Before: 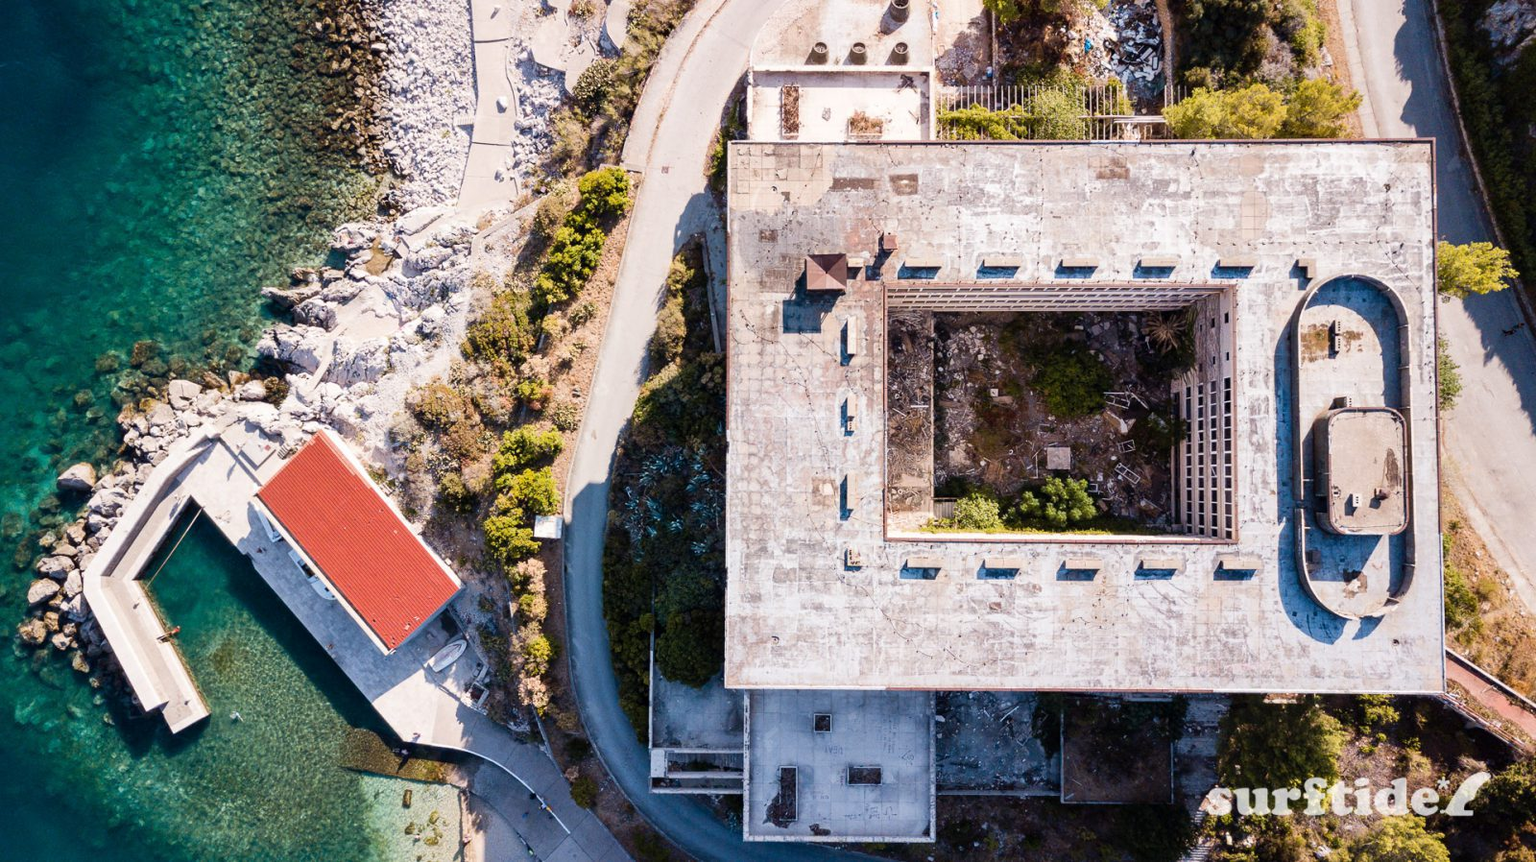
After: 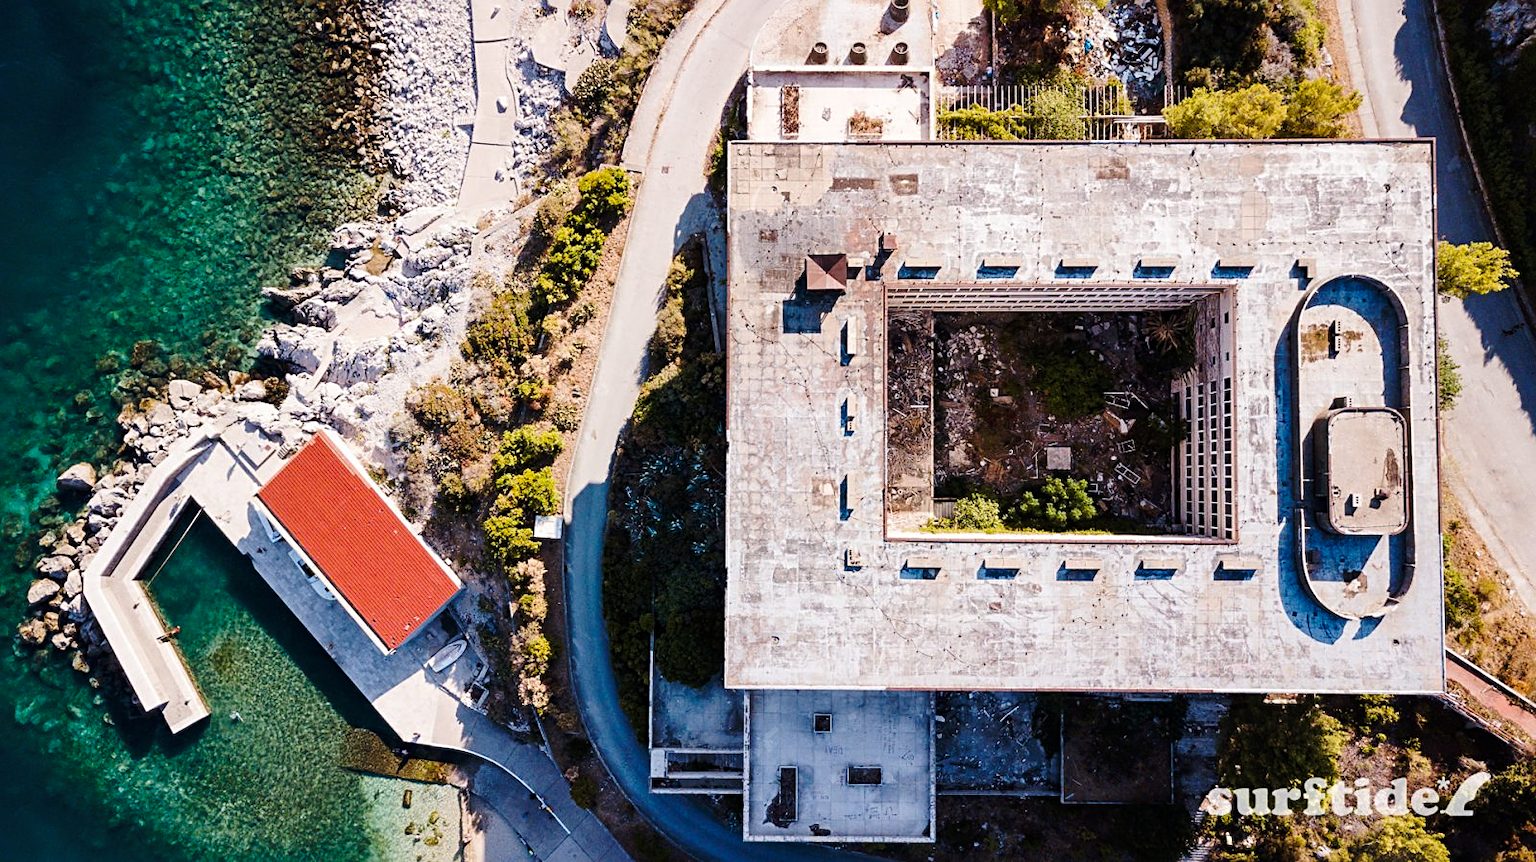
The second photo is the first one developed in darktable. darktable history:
base curve: curves: ch0 [(0, 0) (0.073, 0.04) (0.157, 0.139) (0.492, 0.492) (0.758, 0.758) (1, 1)], preserve colors none
sharpen: radius 2.529, amount 0.323
